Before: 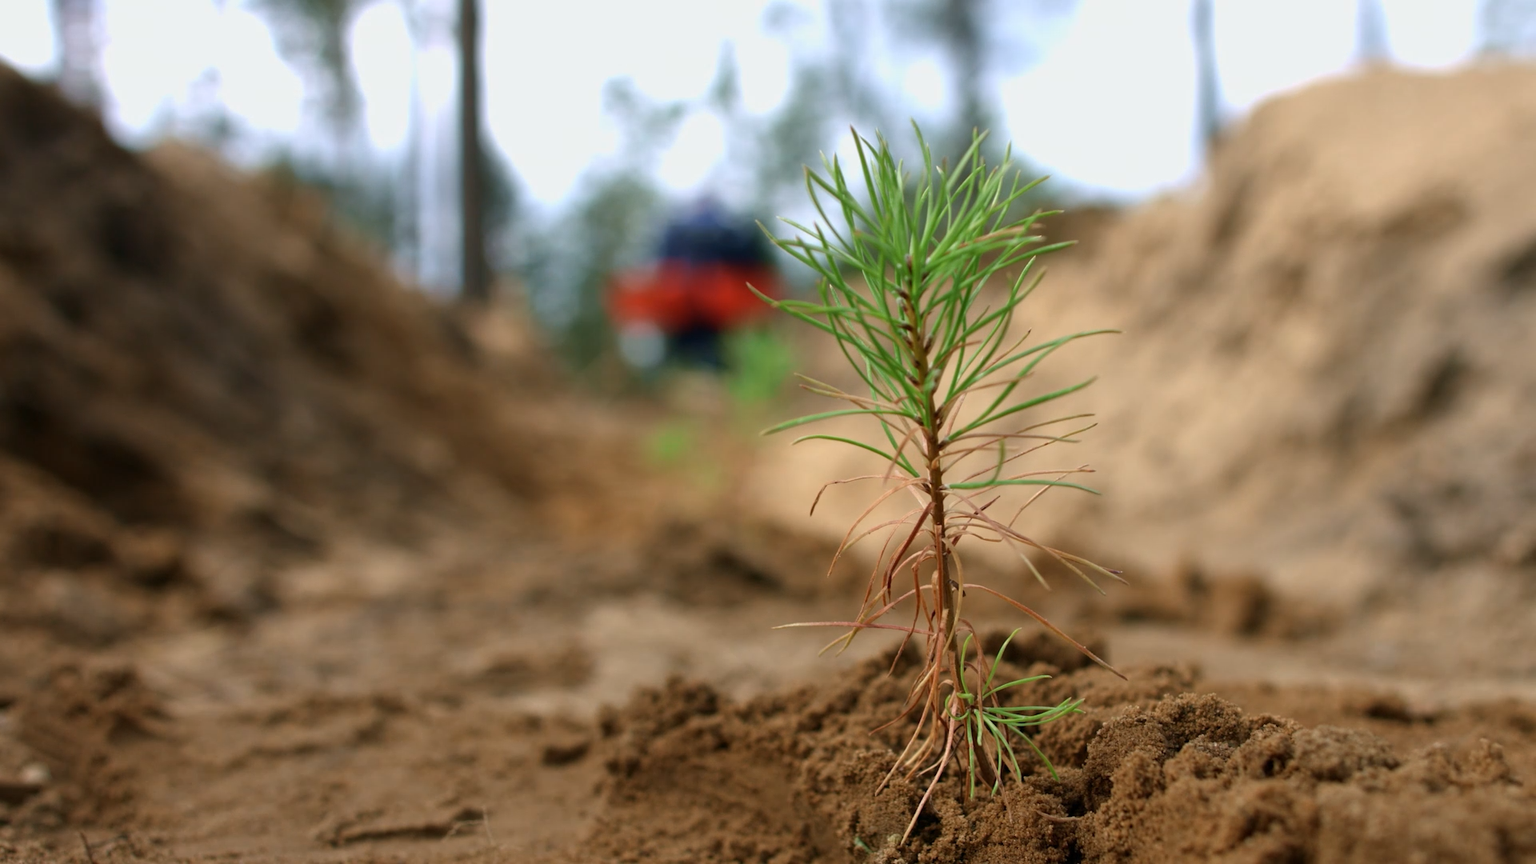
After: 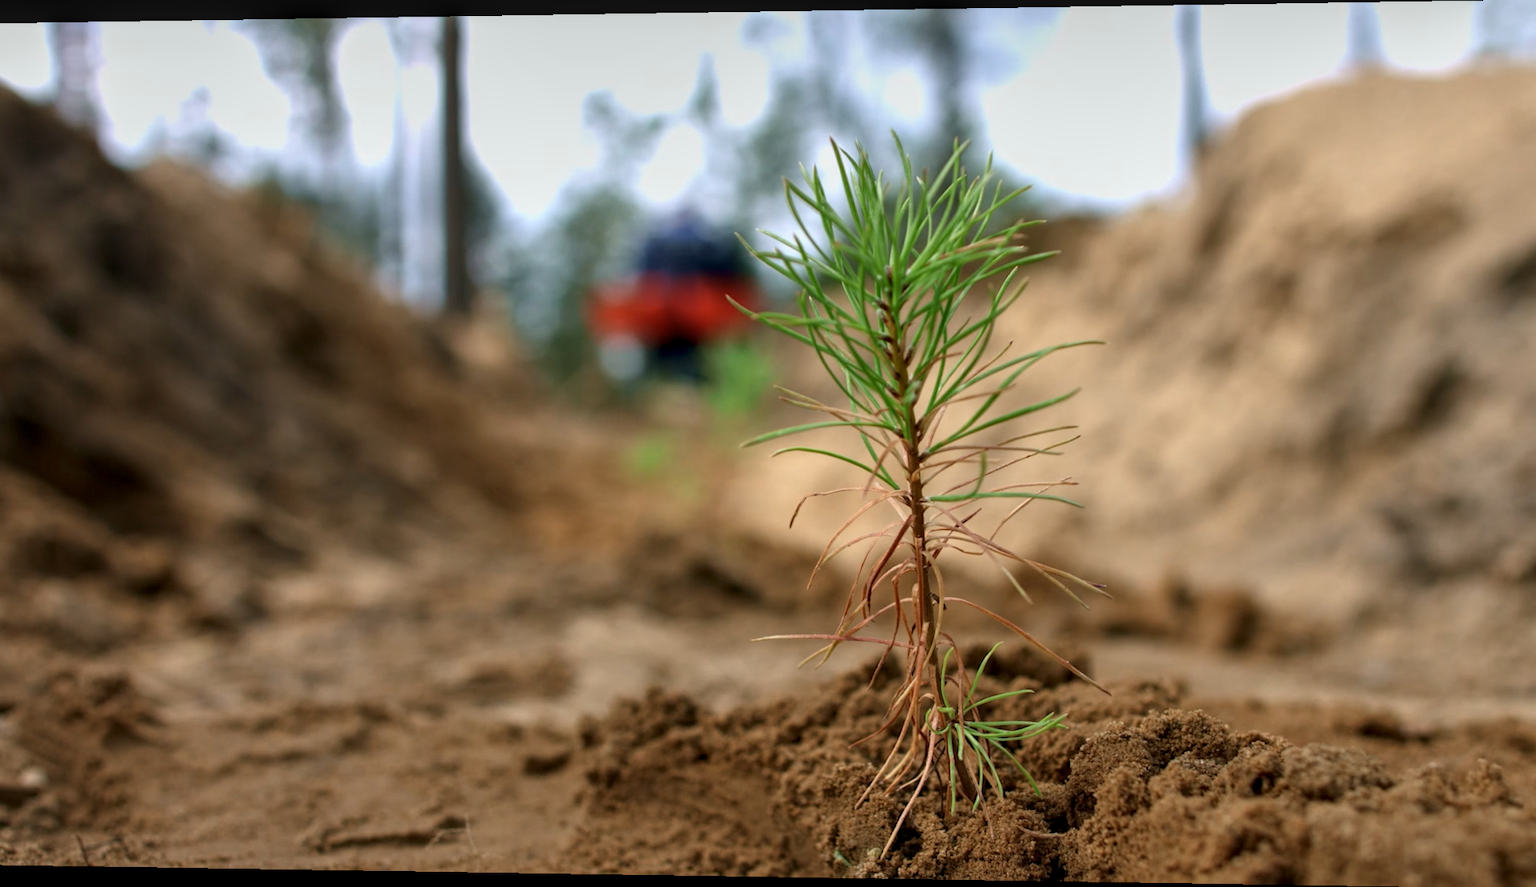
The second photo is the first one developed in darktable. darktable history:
rotate and perspective: lens shift (horizontal) -0.055, automatic cropping off
local contrast: on, module defaults
